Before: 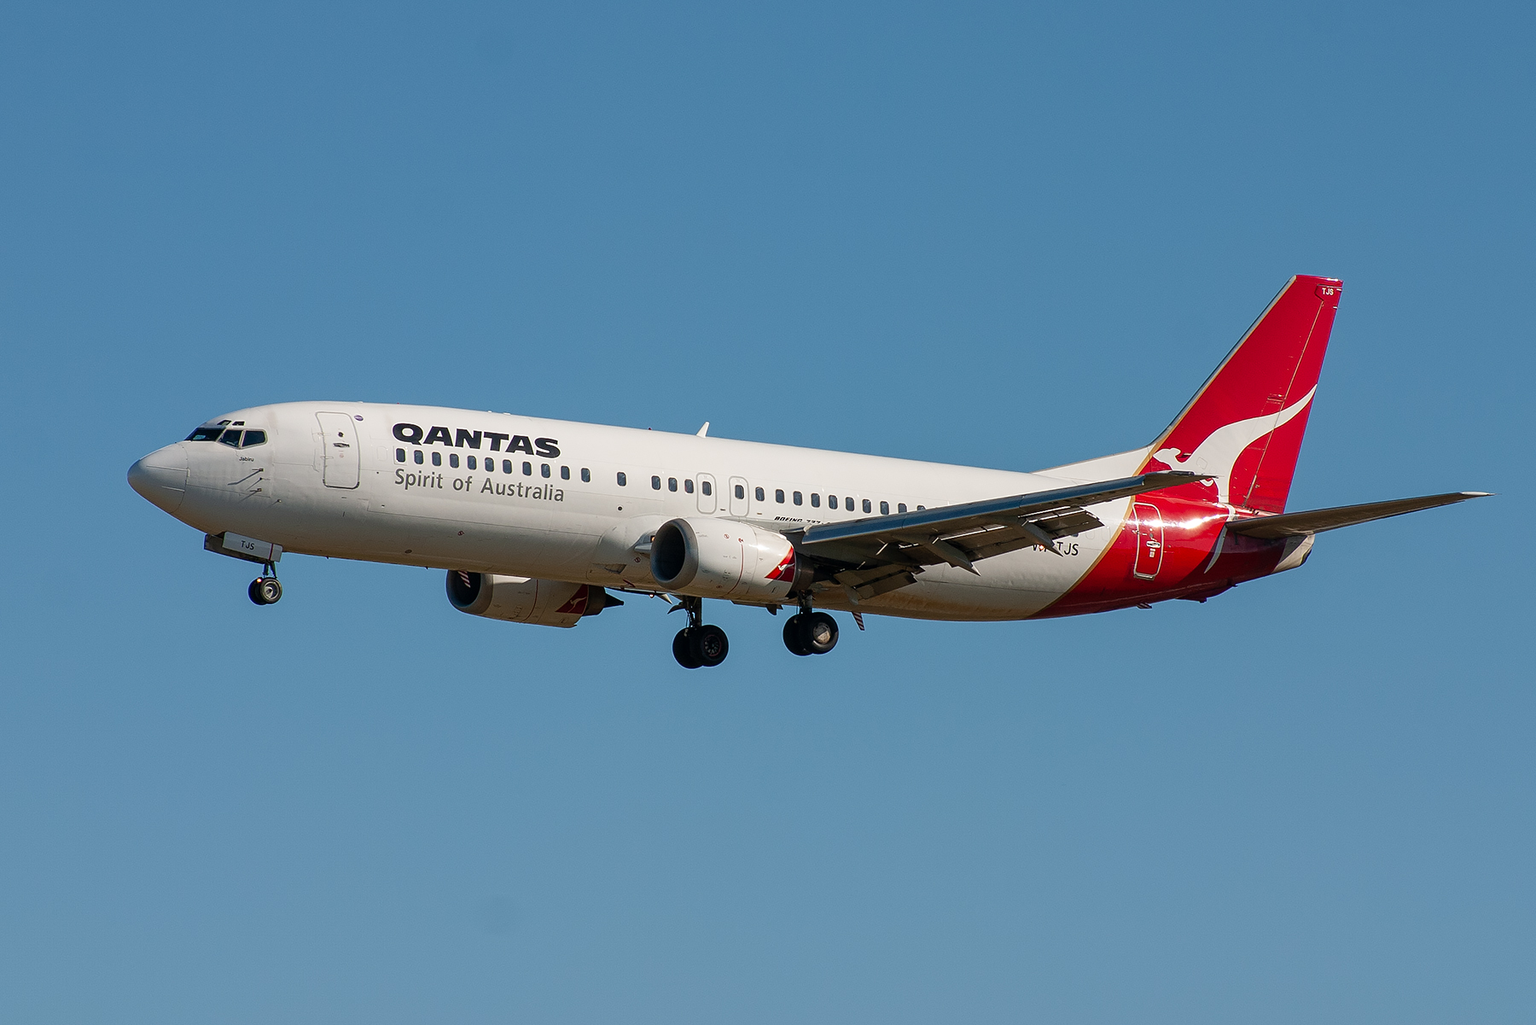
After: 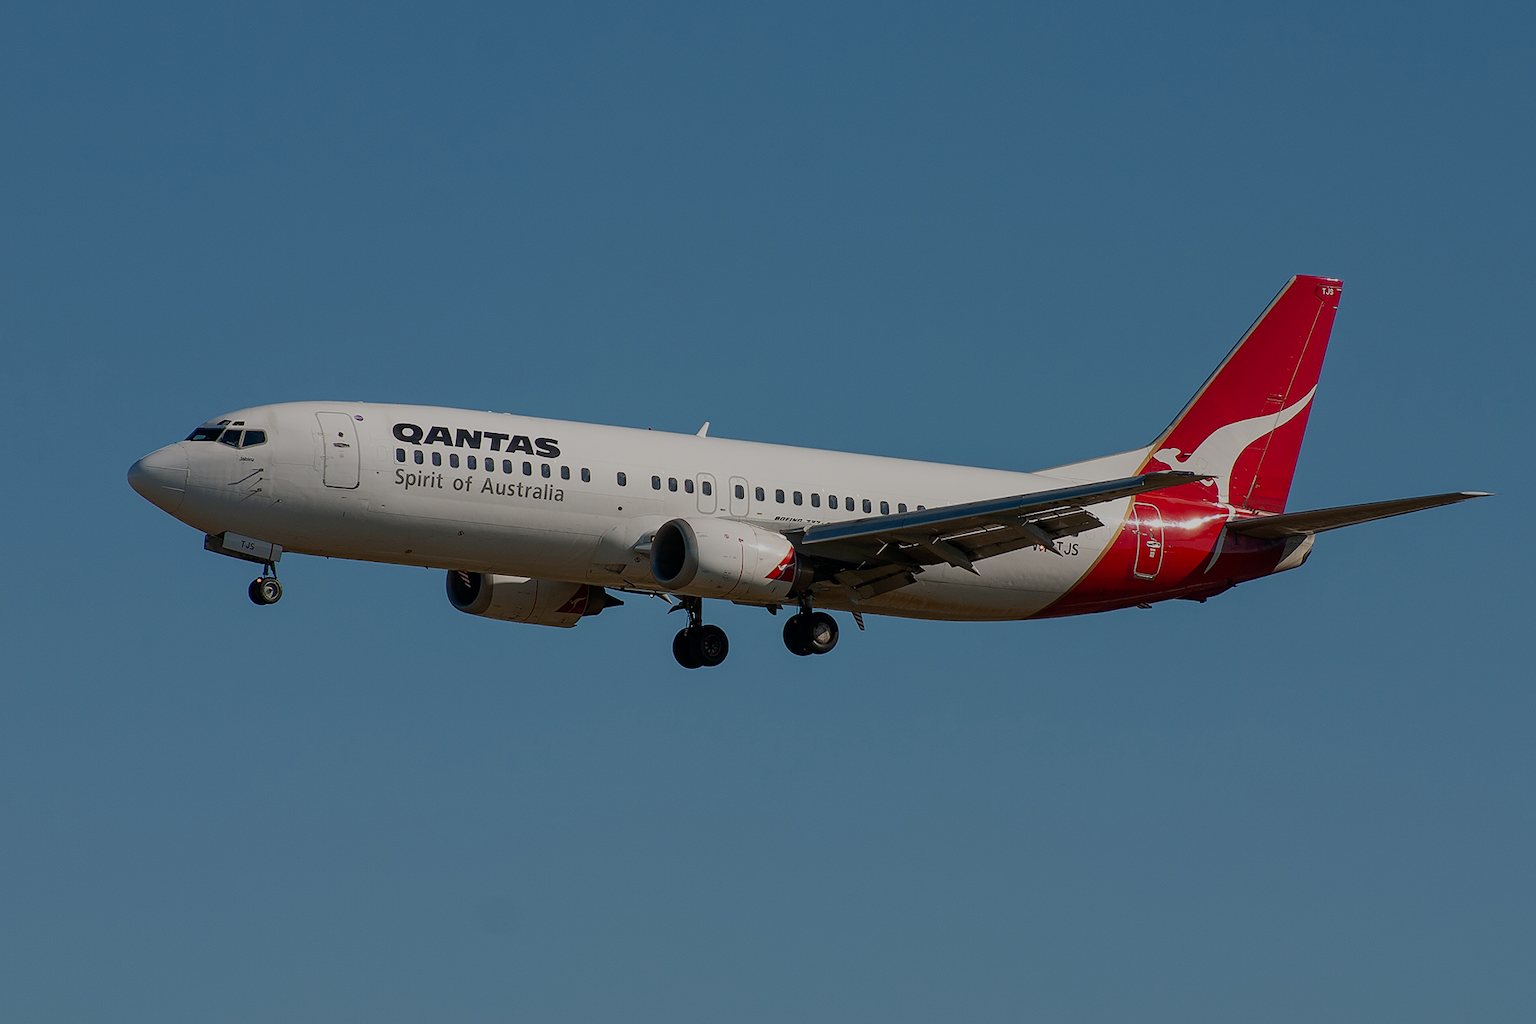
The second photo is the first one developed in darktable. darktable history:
exposure: black level correction 0, exposure -0.85 EV, compensate exposure bias true, compensate highlight preservation false
